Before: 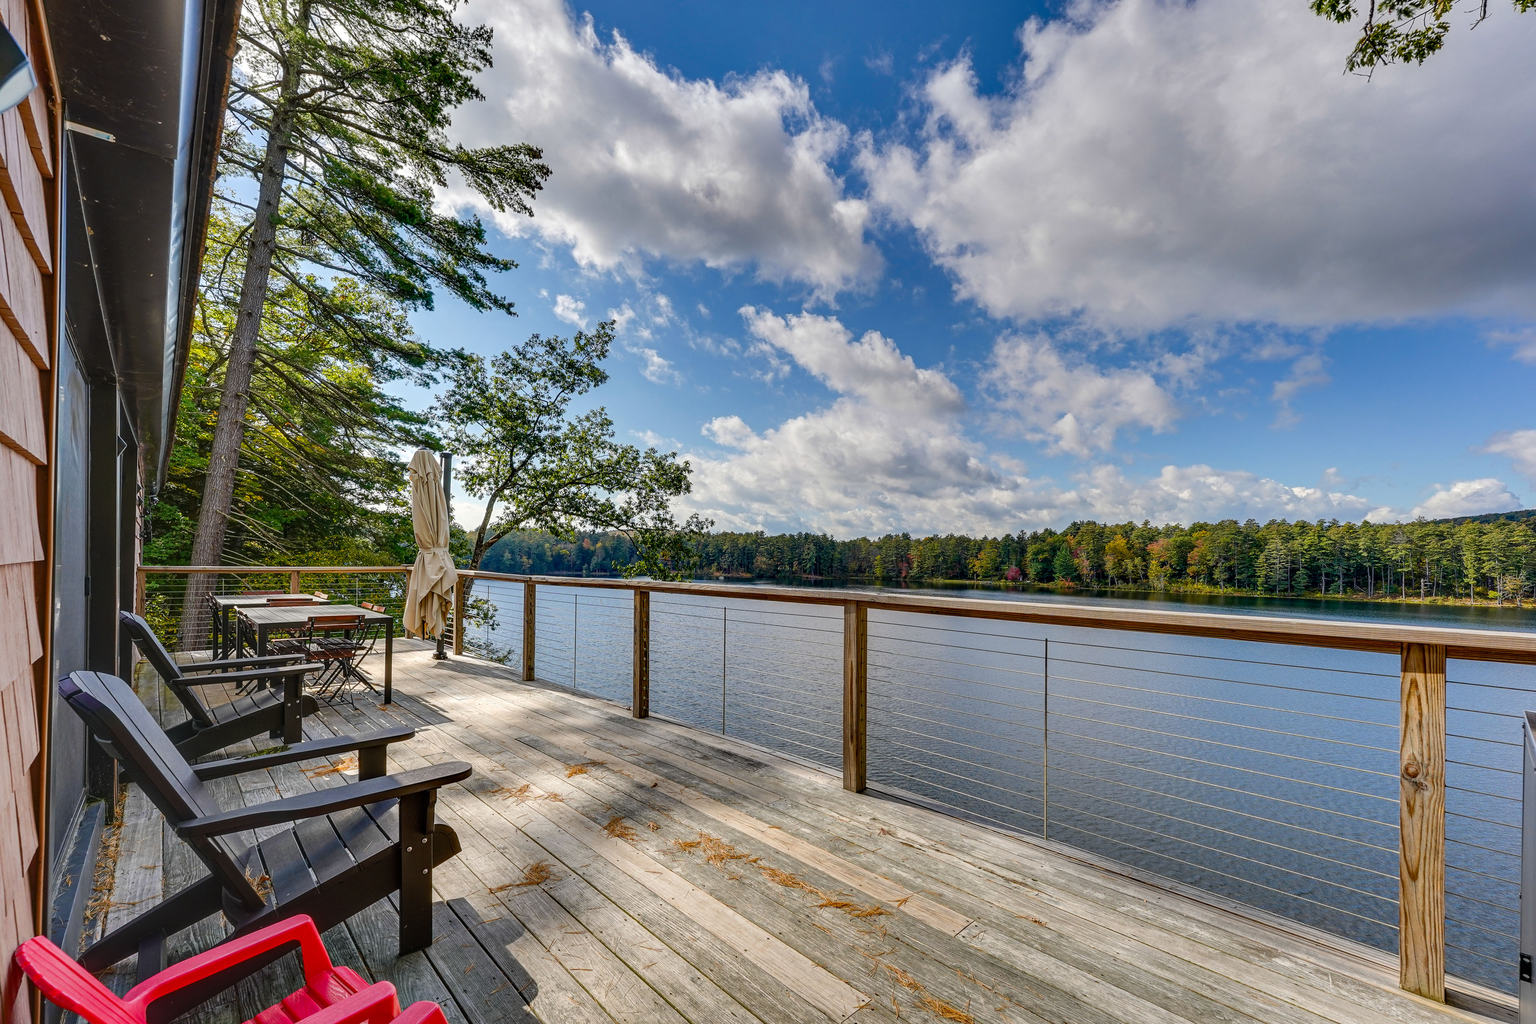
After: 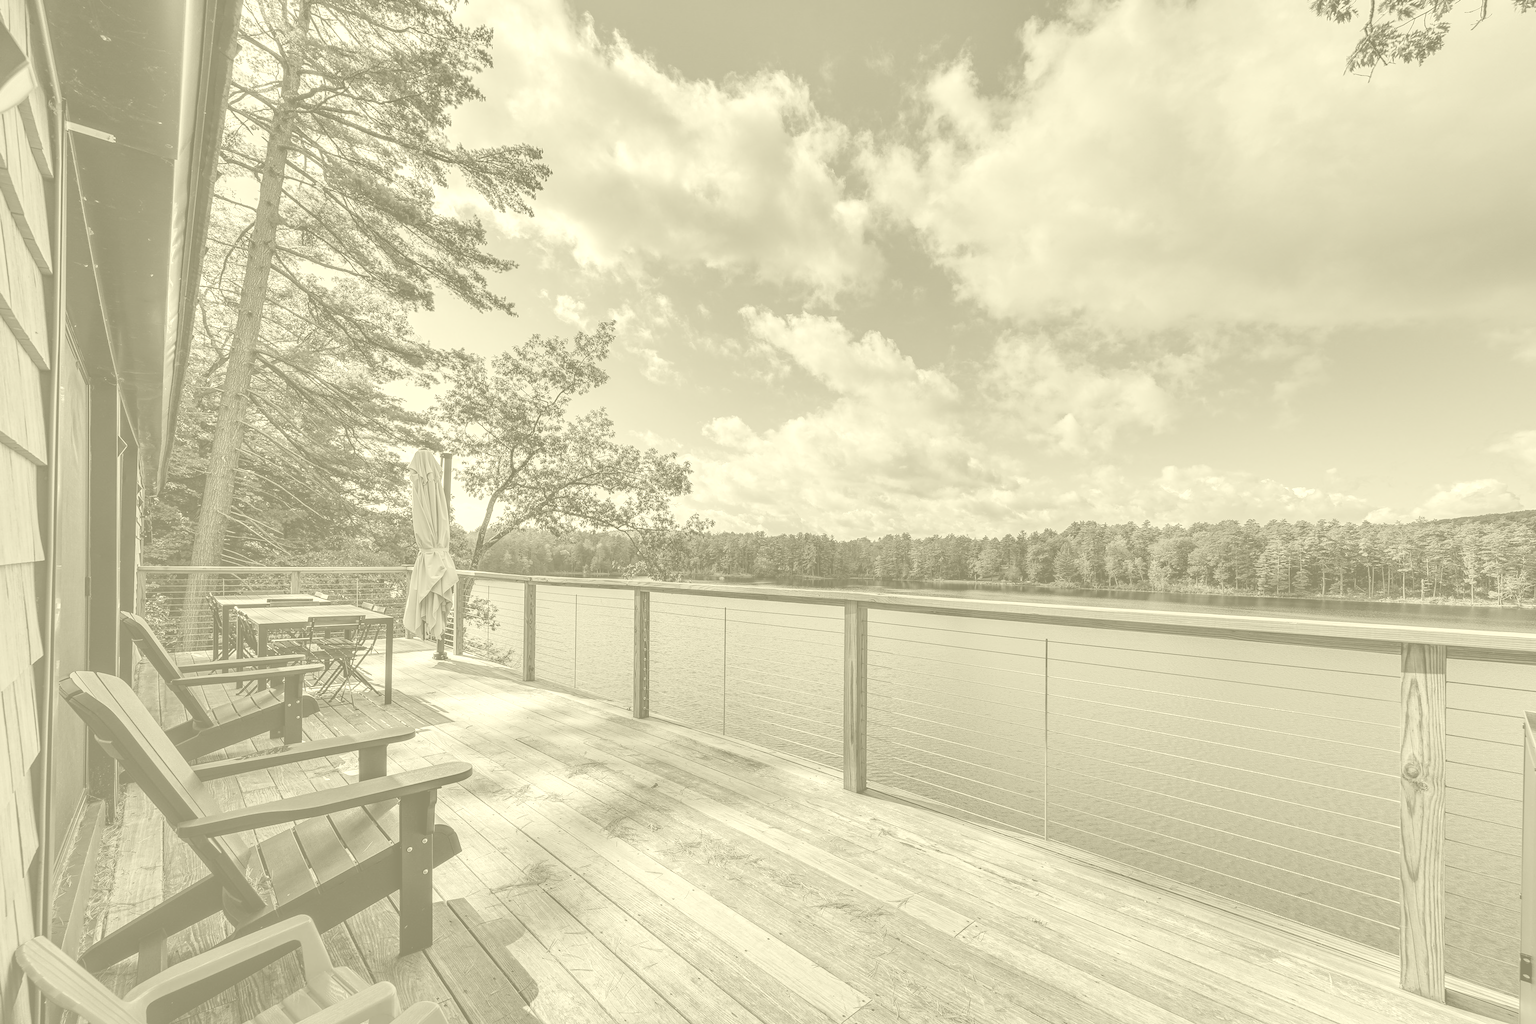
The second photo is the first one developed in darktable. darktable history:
colorize: hue 43.2°, saturation 40%, version 1
